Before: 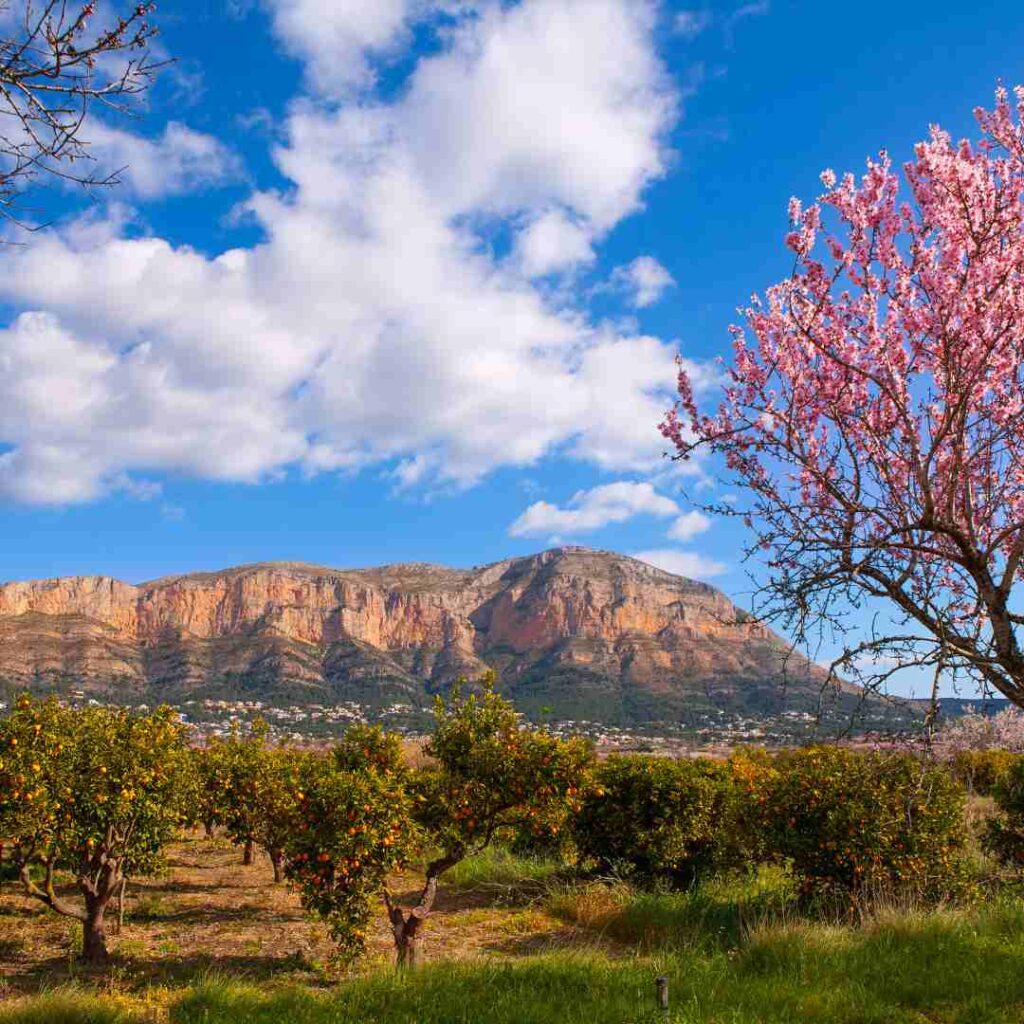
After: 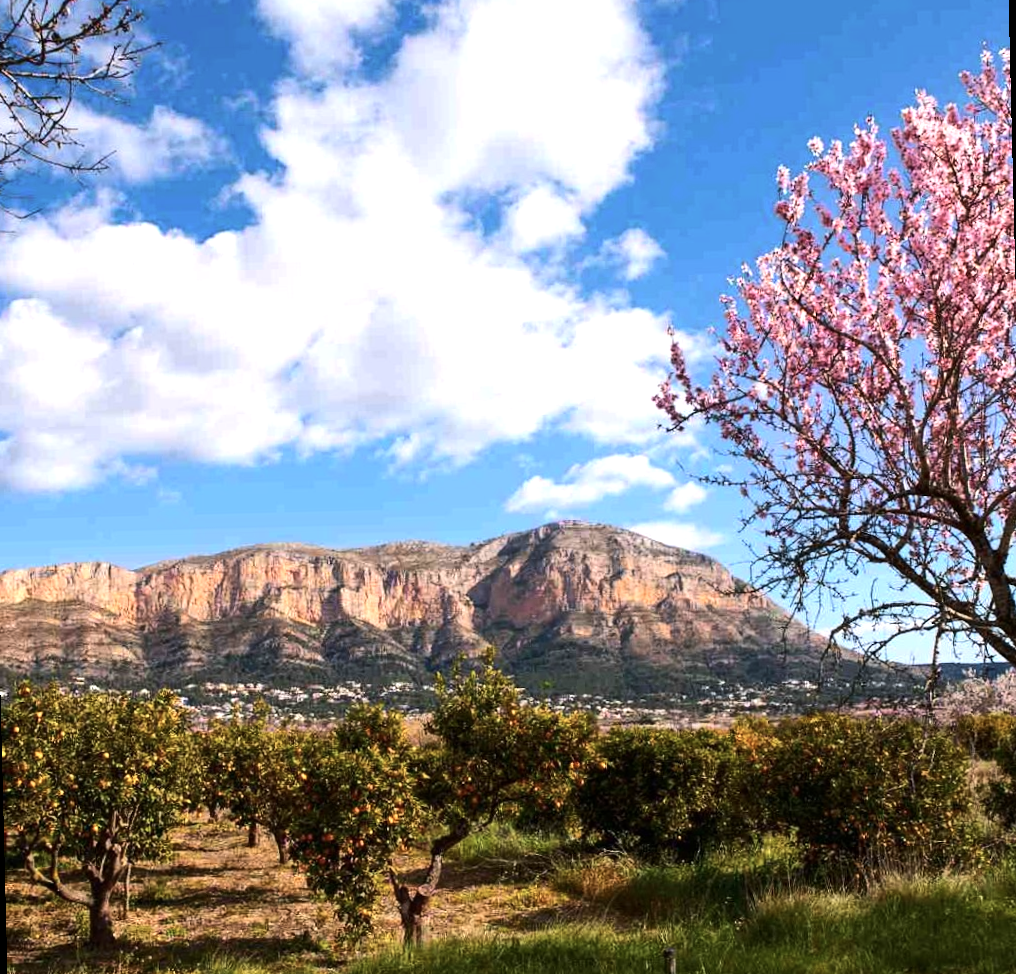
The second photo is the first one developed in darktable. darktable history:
contrast brightness saturation: contrast 0.11, saturation -0.17
tone equalizer: -8 EV -0.75 EV, -7 EV -0.7 EV, -6 EV -0.6 EV, -5 EV -0.4 EV, -3 EV 0.4 EV, -2 EV 0.6 EV, -1 EV 0.7 EV, +0 EV 0.75 EV, edges refinement/feathering 500, mask exposure compensation -1.57 EV, preserve details no
rotate and perspective: rotation -1.42°, crop left 0.016, crop right 0.984, crop top 0.035, crop bottom 0.965
